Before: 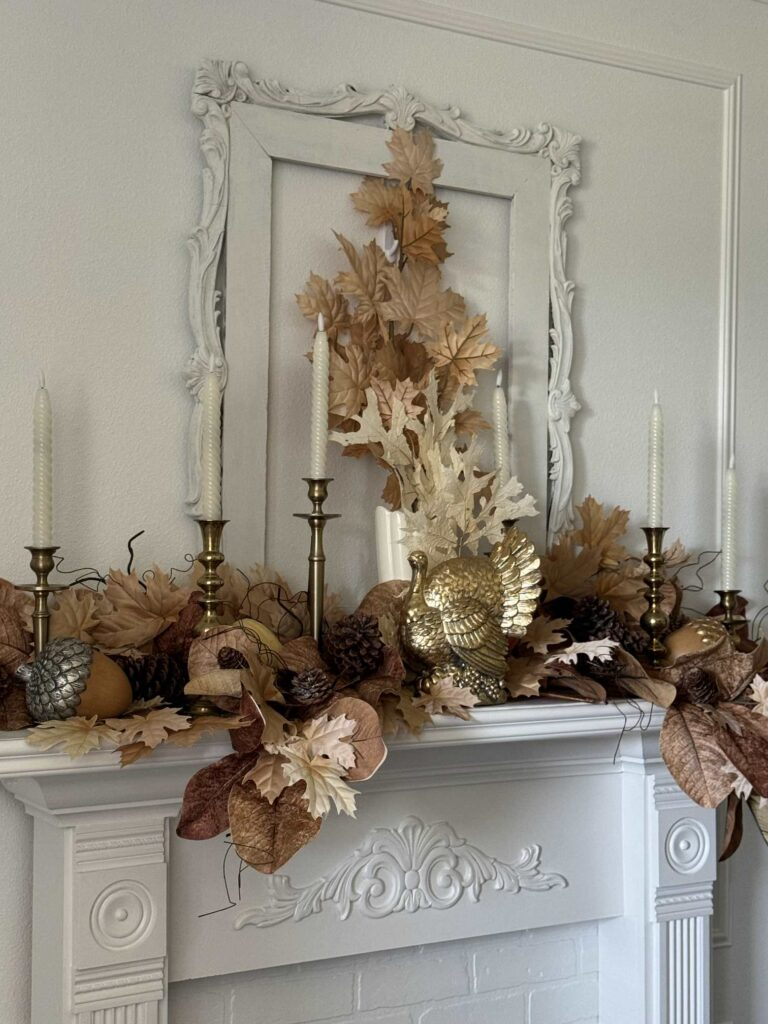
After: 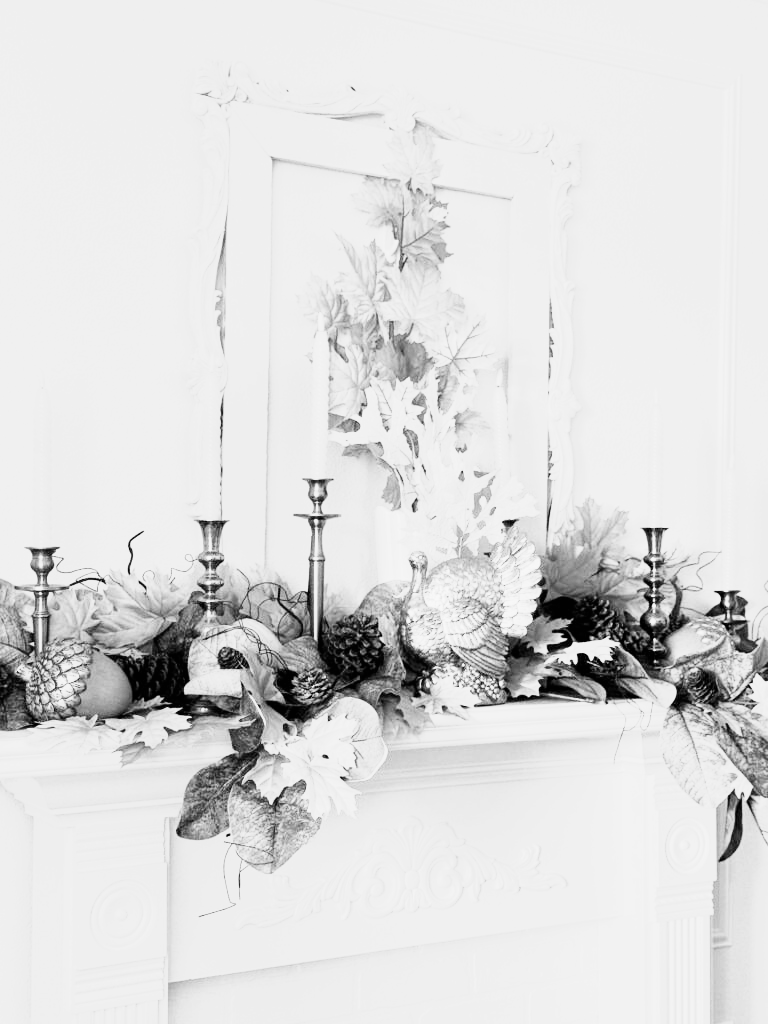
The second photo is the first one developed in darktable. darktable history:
exposure: black level correction 0.001, exposure 1.735 EV, compensate highlight preservation false
color balance: lift [1, 0.998, 1.001, 1.002], gamma [1, 1.02, 1, 0.98], gain [1, 1.02, 1.003, 0.98]
tone equalizer: on, module defaults
base curve: curves: ch0 [(0, 0) (0.007, 0.004) (0.027, 0.03) (0.046, 0.07) (0.207, 0.54) (0.442, 0.872) (0.673, 0.972) (1, 1)], preserve colors none
monochrome: a -74.22, b 78.2
